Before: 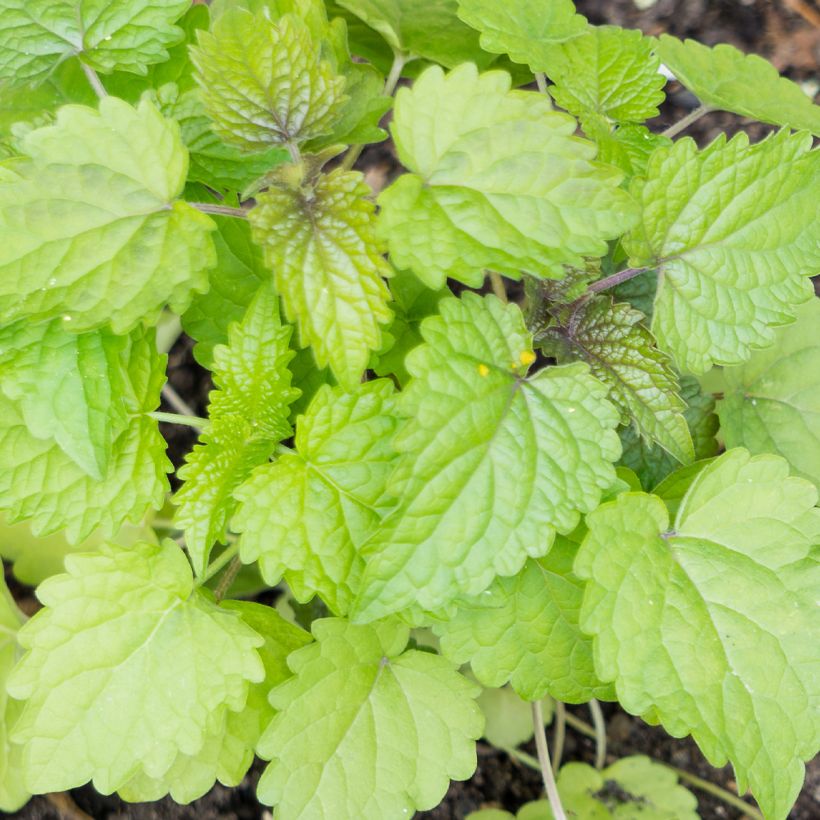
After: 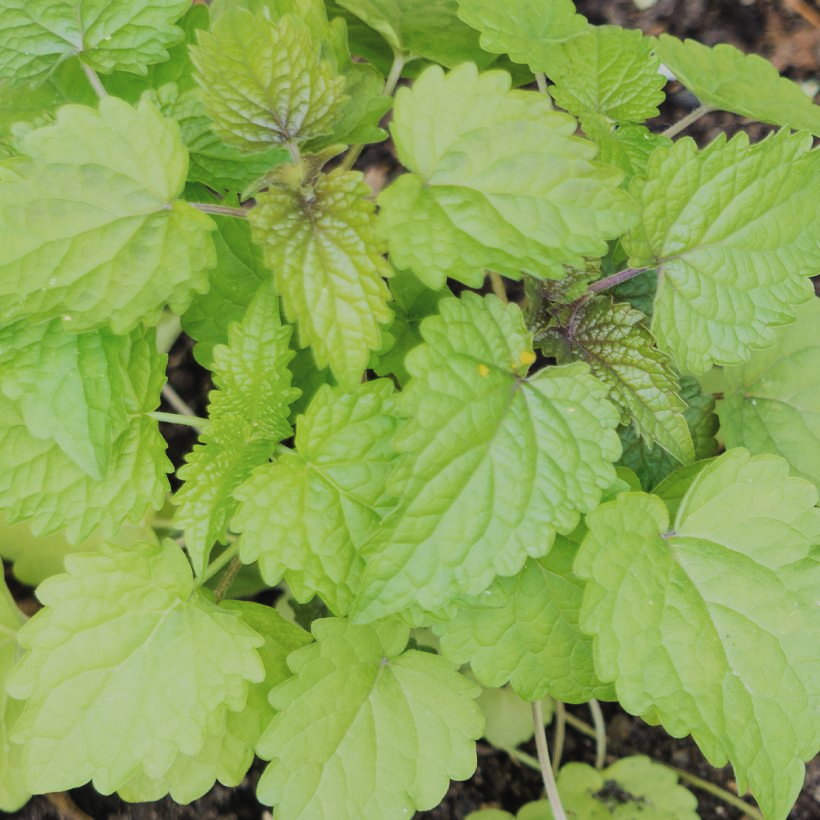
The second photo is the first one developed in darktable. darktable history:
filmic rgb: black relative exposure -7.27 EV, white relative exposure 5.06 EV, hardness 3.22
exposure: black level correction -0.025, exposure -0.118 EV, compensate exposure bias true, compensate highlight preservation false
velvia: on, module defaults
tone curve: curves: ch0 [(0, 0) (0.003, 0.004) (0.011, 0.008) (0.025, 0.012) (0.044, 0.02) (0.069, 0.028) (0.1, 0.034) (0.136, 0.059) (0.177, 0.1) (0.224, 0.151) (0.277, 0.203) (0.335, 0.266) (0.399, 0.344) (0.468, 0.414) (0.543, 0.507) (0.623, 0.602) (0.709, 0.704) (0.801, 0.804) (0.898, 0.927) (1, 1)], color space Lab, independent channels, preserve colors none
